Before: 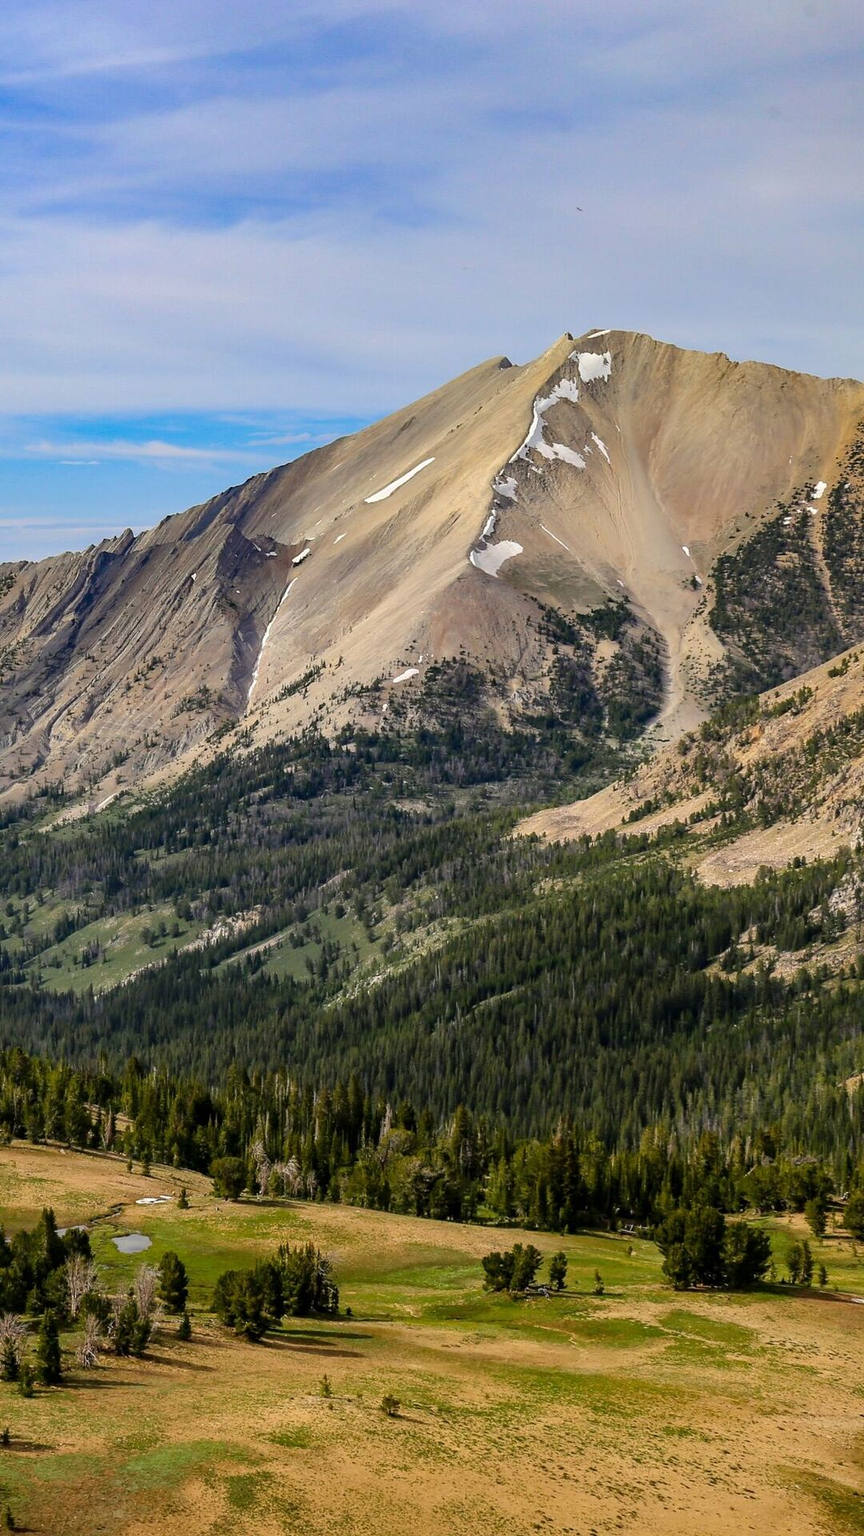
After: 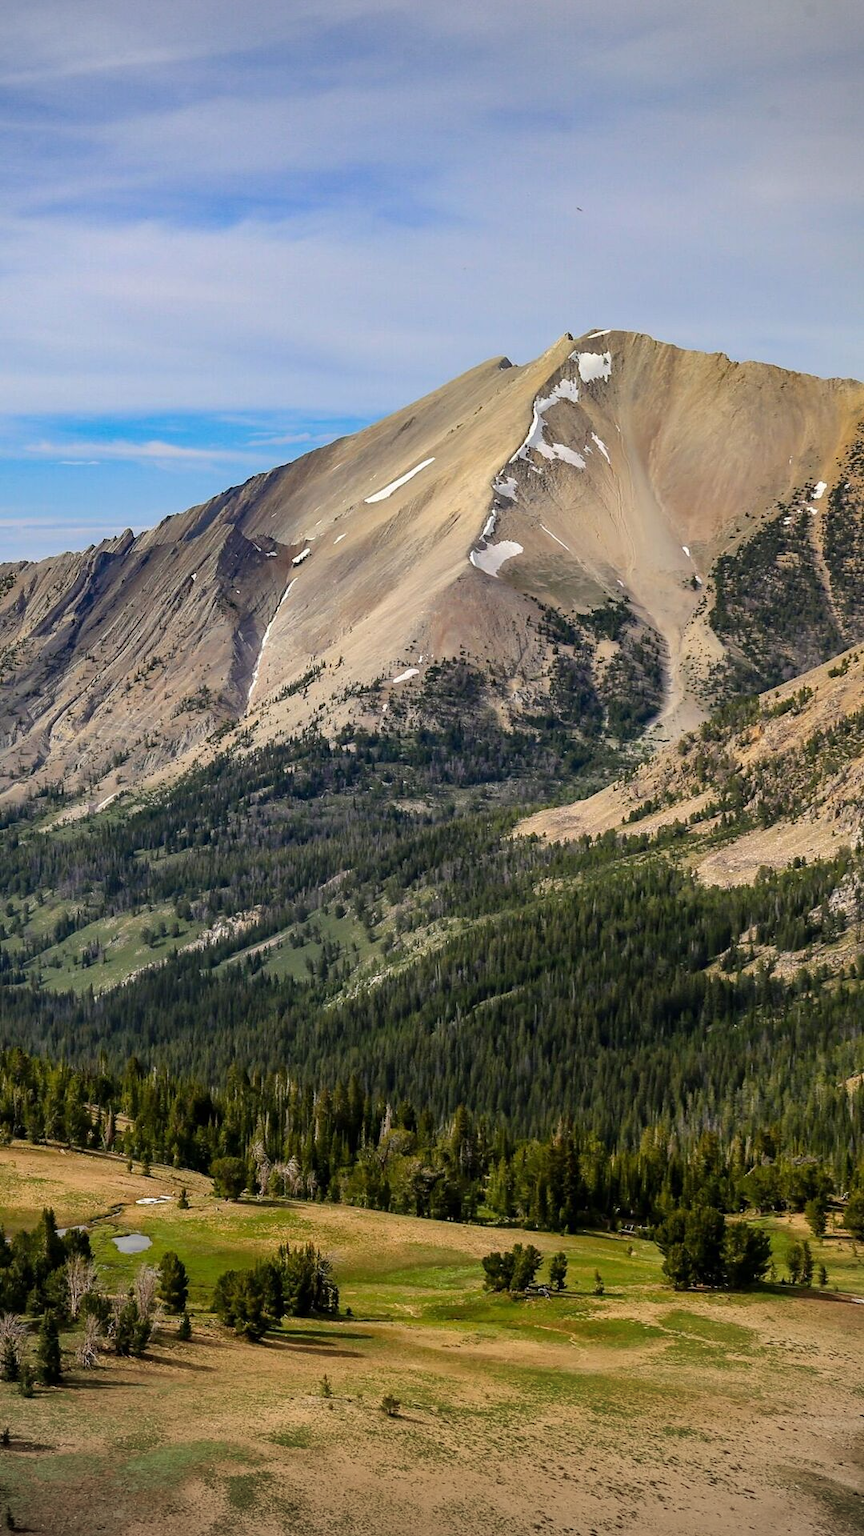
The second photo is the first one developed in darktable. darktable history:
vignetting: fall-off start 88.67%, fall-off radius 43.61%, brightness -0.282, width/height ratio 1.162
